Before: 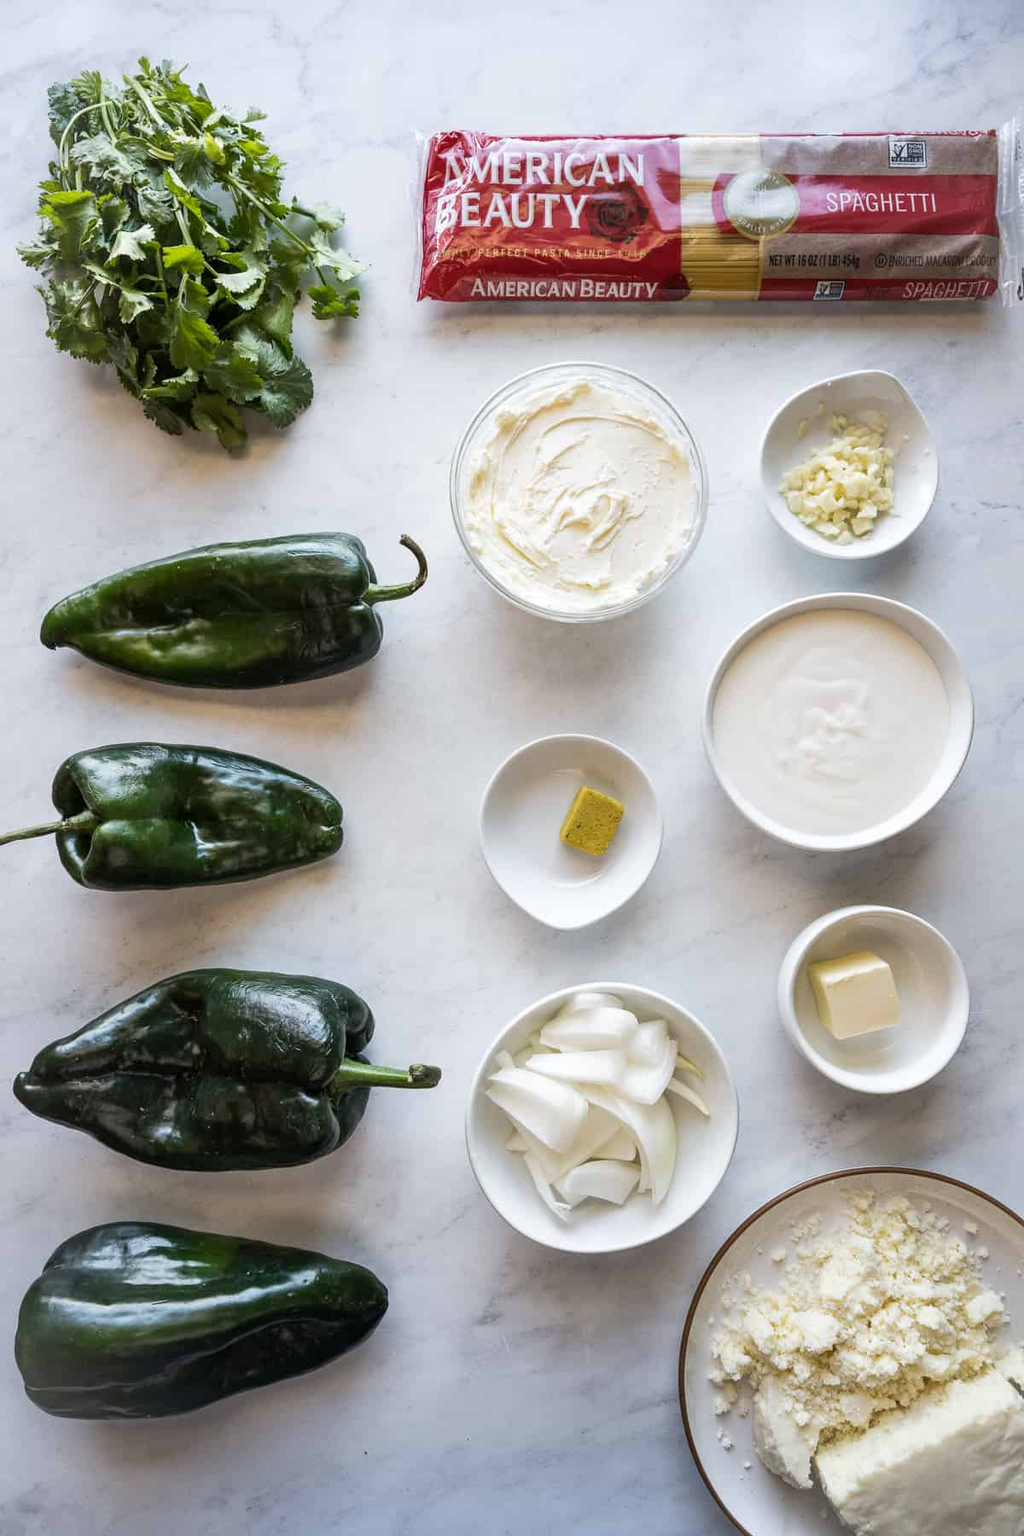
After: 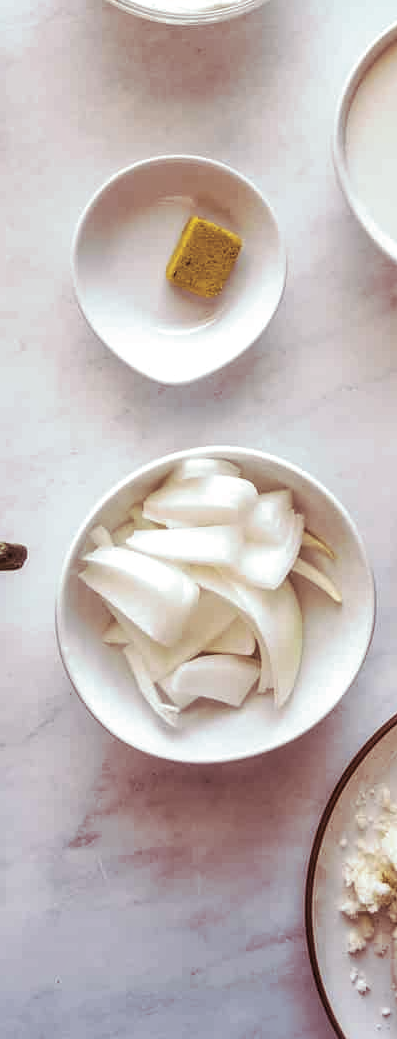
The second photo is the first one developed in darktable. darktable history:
color correction: highlights a* 5.59, highlights b* 5.24, saturation 0.68
local contrast: detail 130%
split-toning: highlights › hue 180°
crop: left 40.878%, top 39.176%, right 25.993%, bottom 3.081%
color balance rgb: linear chroma grading › global chroma 15%, perceptual saturation grading › global saturation 30%
